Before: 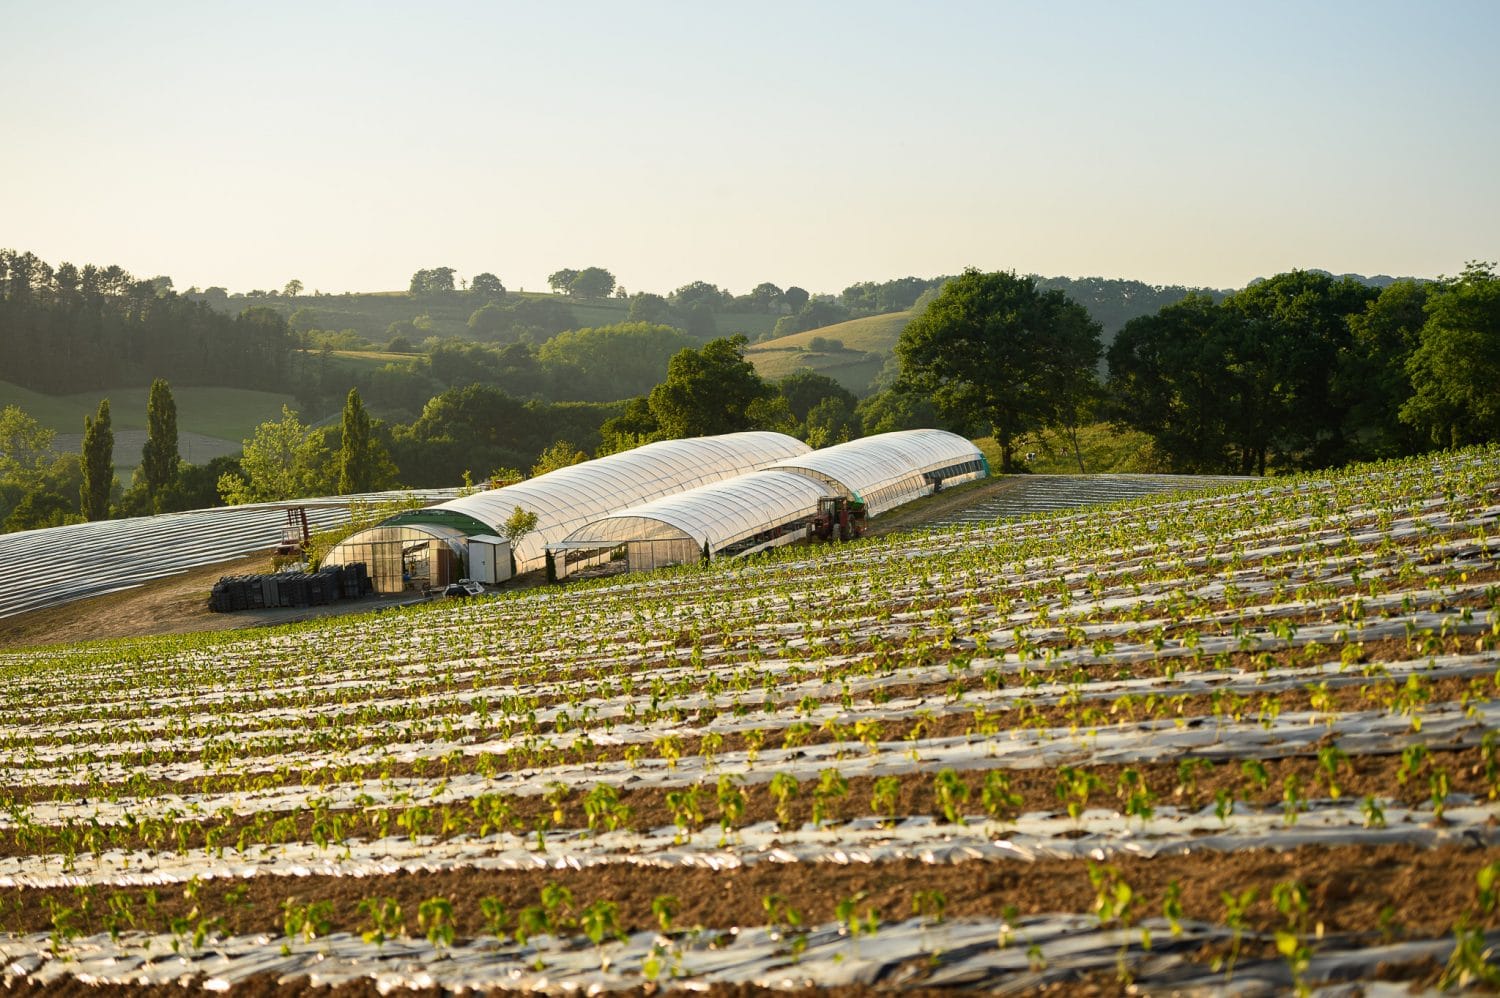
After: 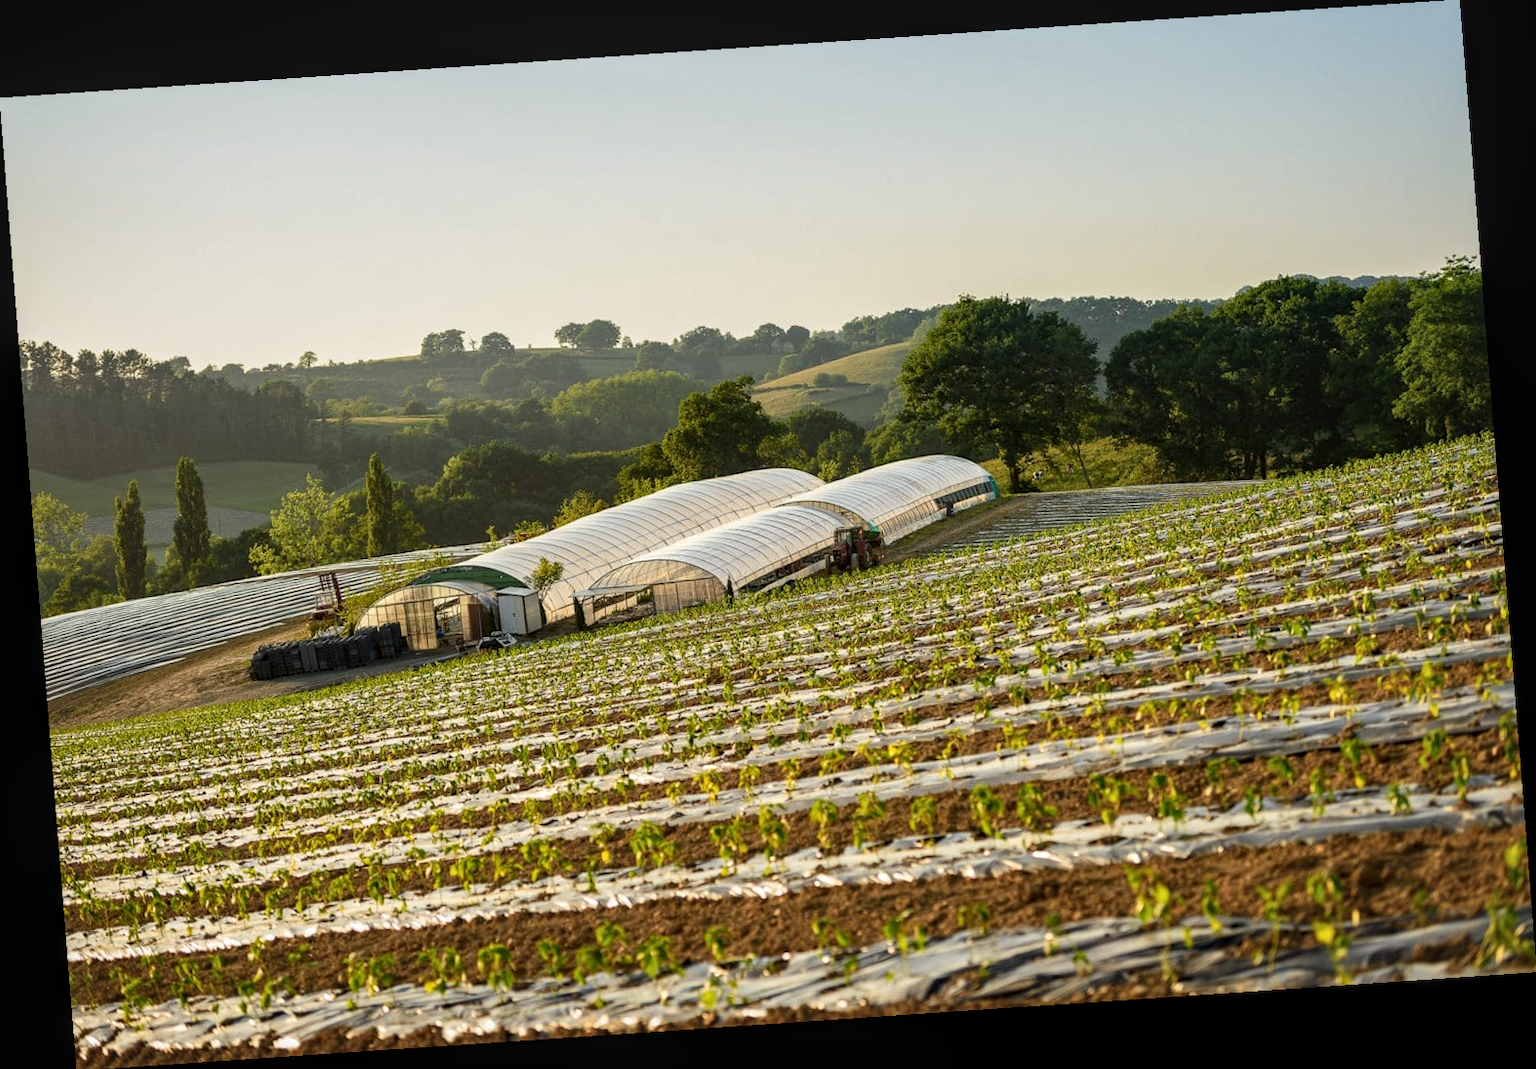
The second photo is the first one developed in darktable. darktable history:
local contrast: on, module defaults
rotate and perspective: rotation -4.2°, shear 0.006, automatic cropping off
